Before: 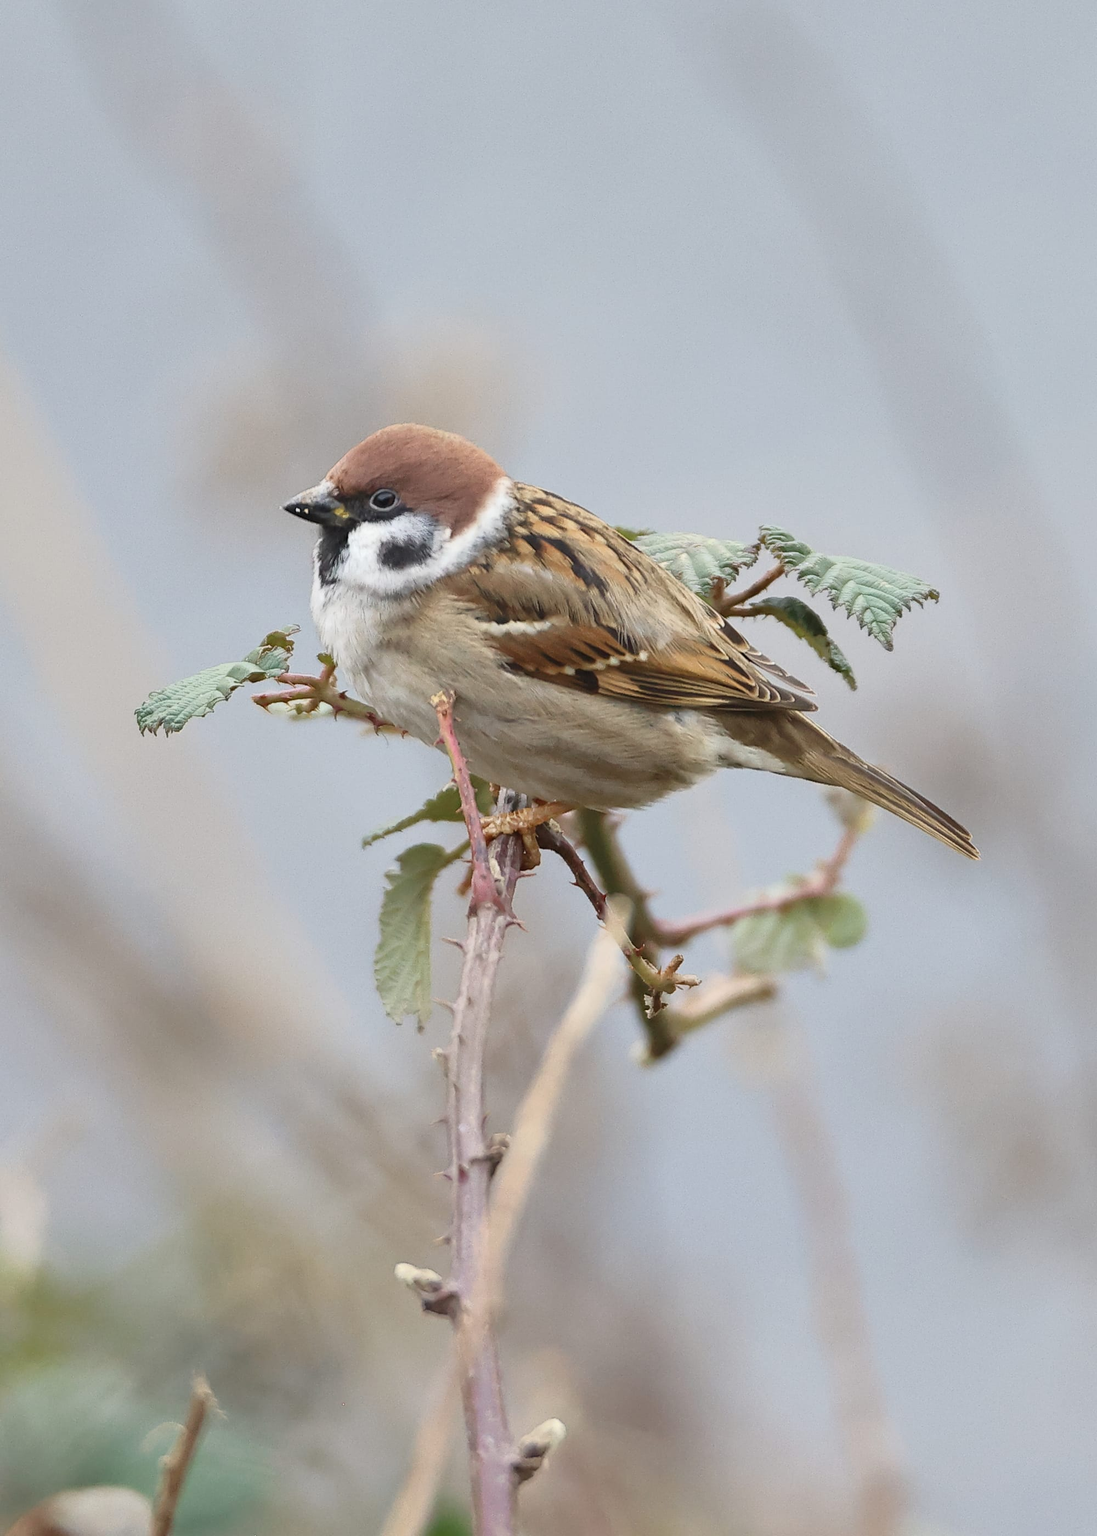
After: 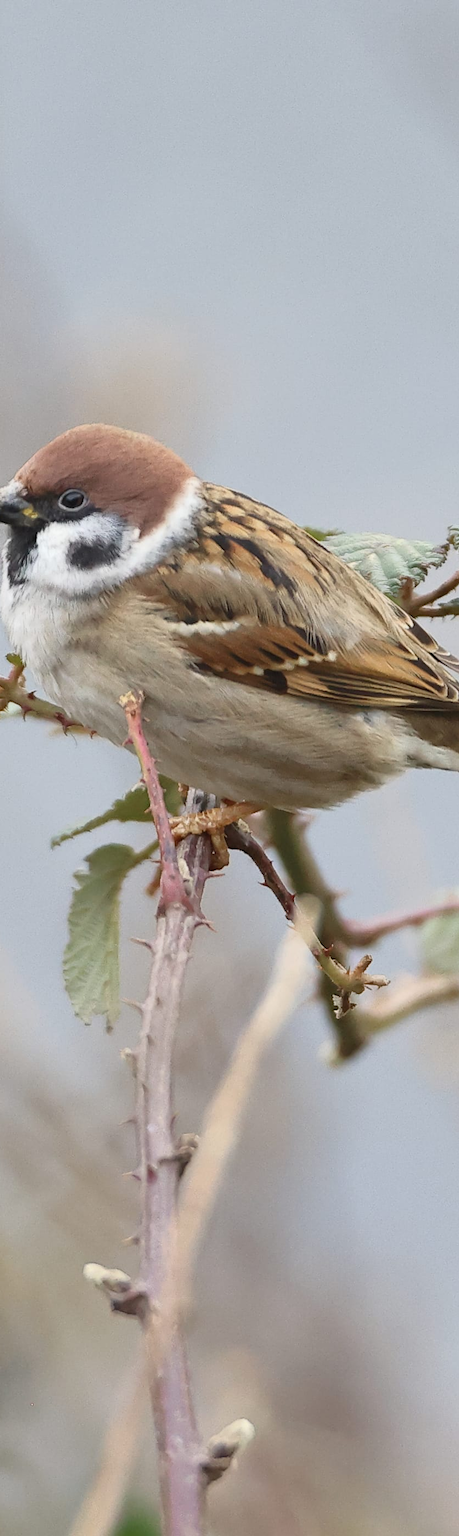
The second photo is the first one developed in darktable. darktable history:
crop: left 28.449%, right 29.586%
